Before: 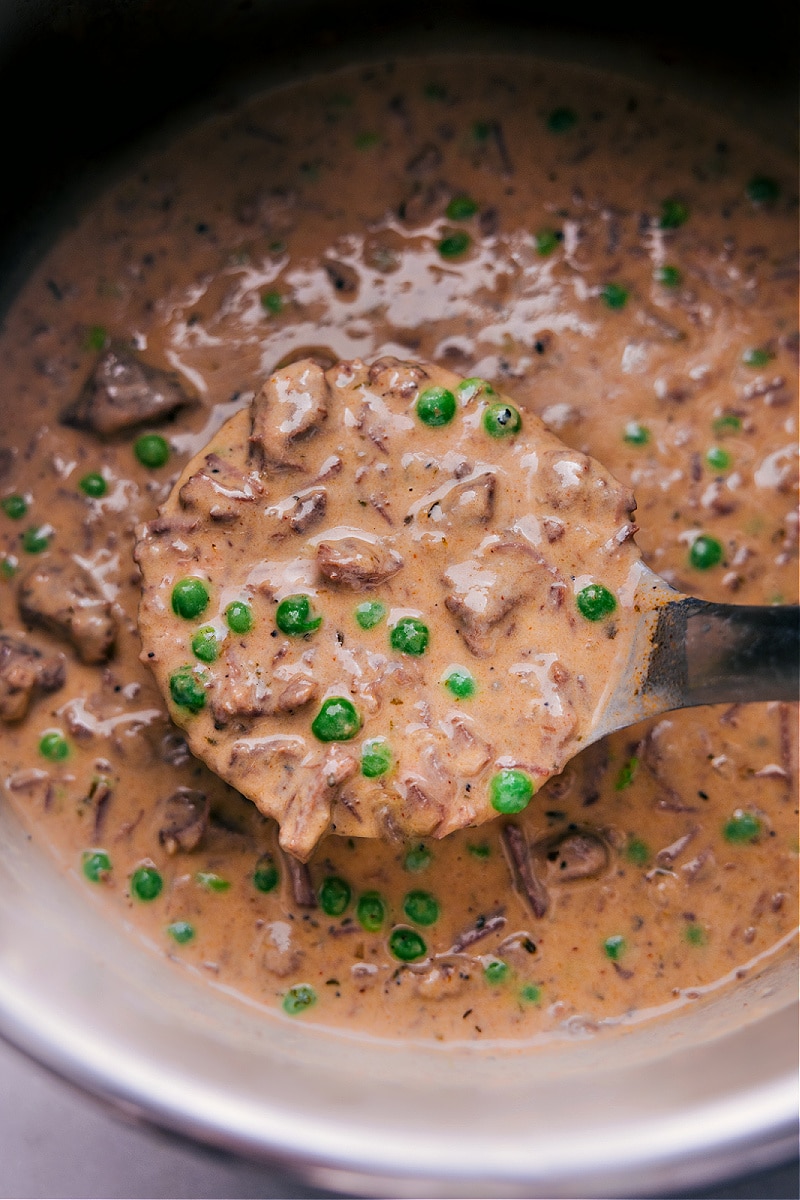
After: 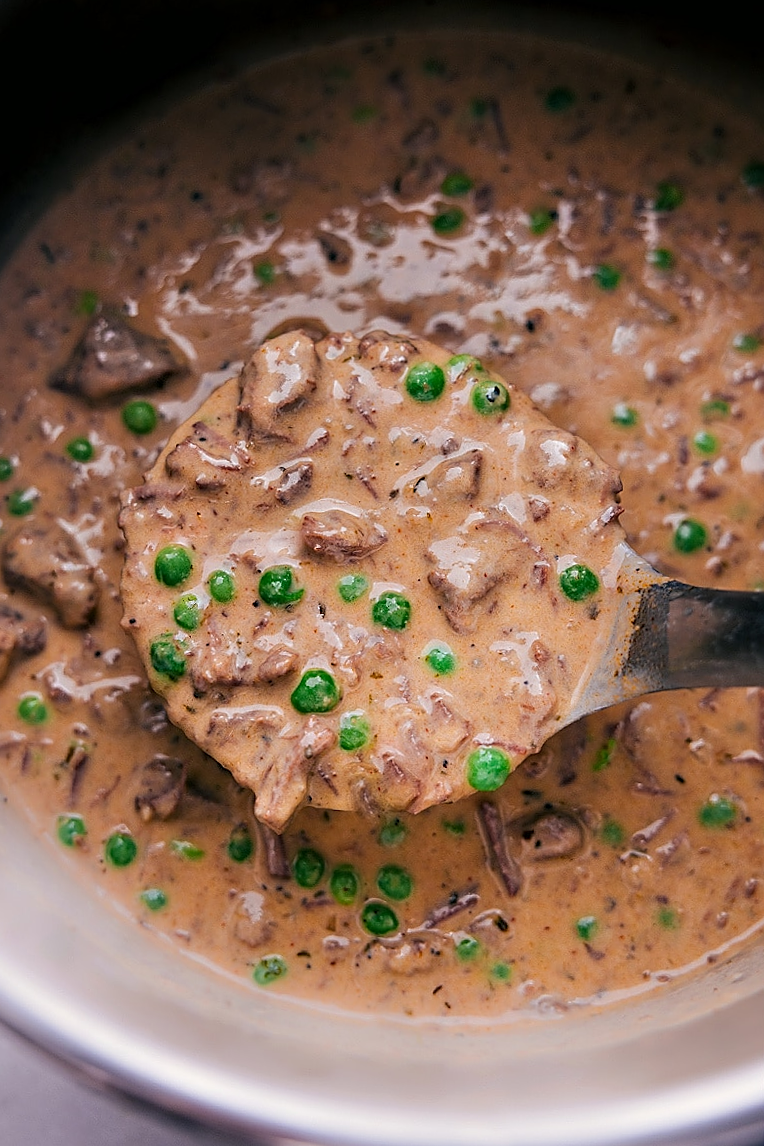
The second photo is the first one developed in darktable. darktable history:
crop and rotate: angle -1.8°
sharpen: on, module defaults
